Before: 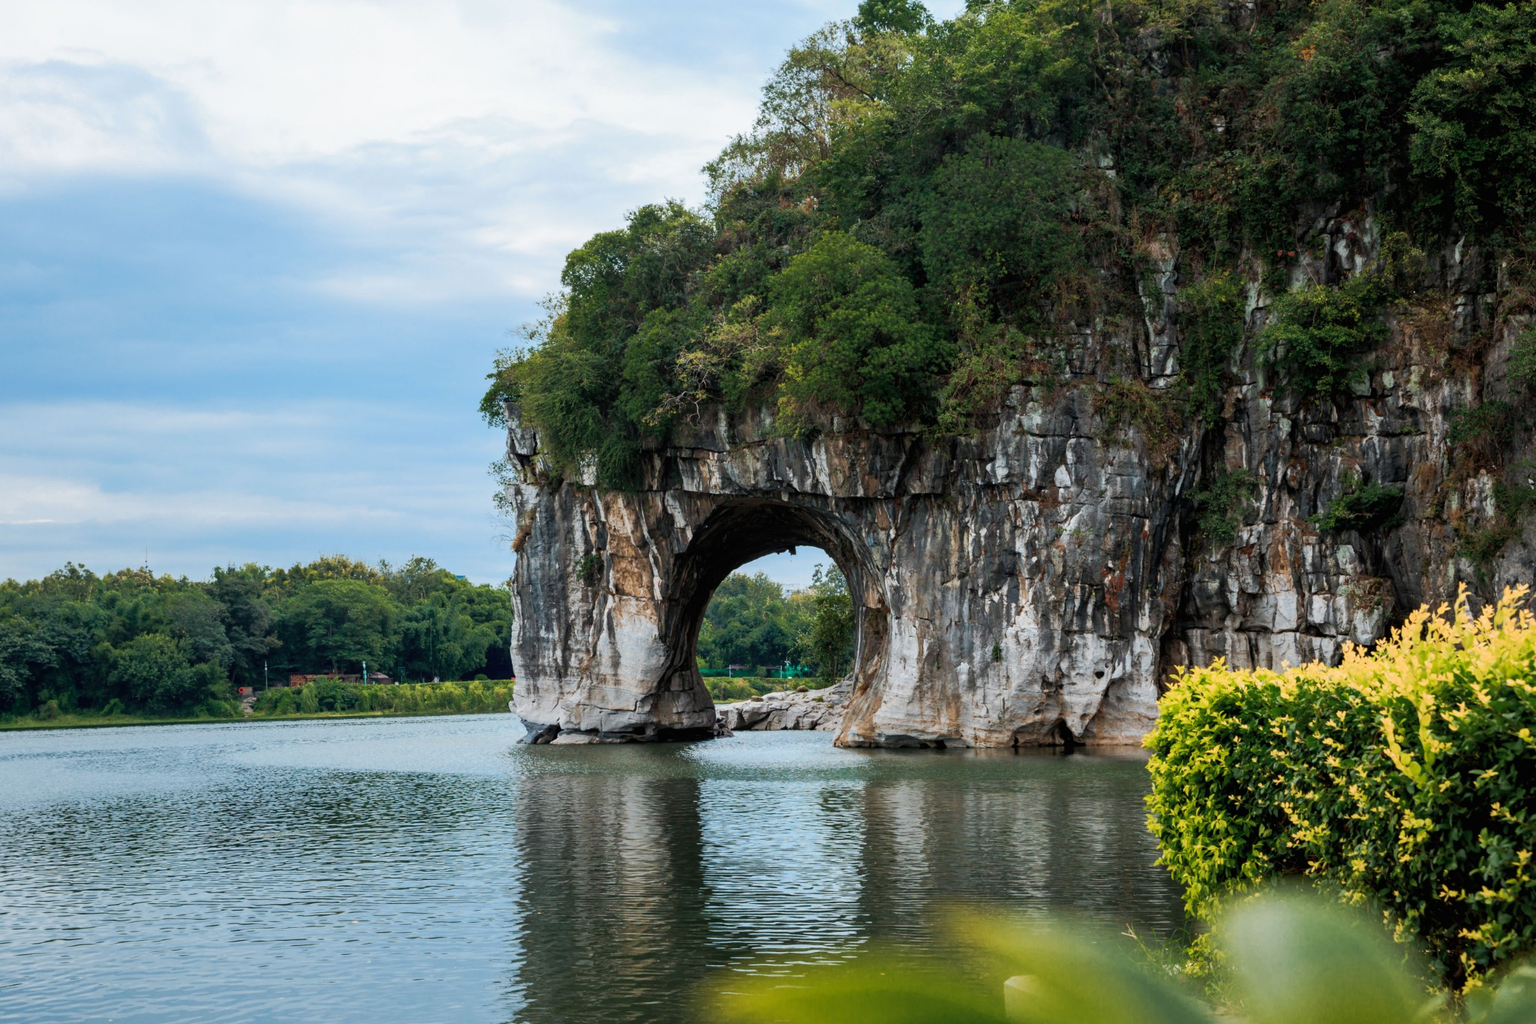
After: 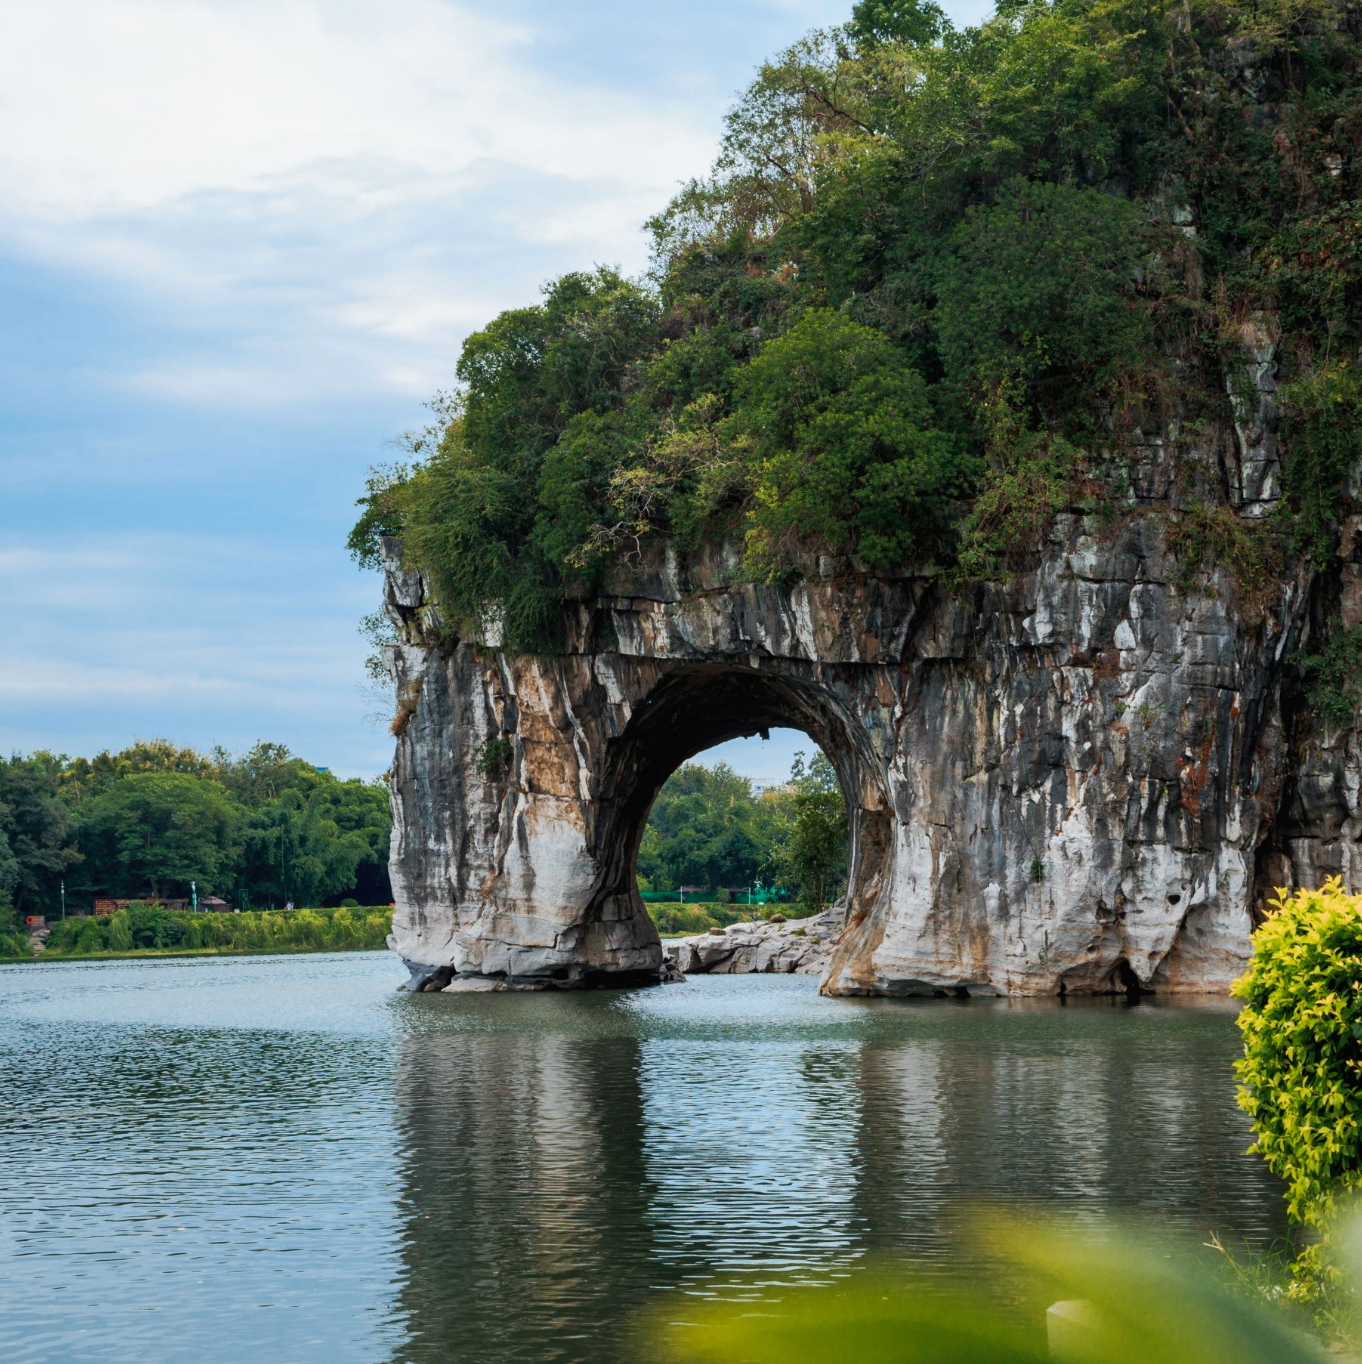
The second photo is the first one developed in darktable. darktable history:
contrast brightness saturation: contrast -0.012, brightness -0.011, saturation 0.044
crop and rotate: left 14.285%, right 19.204%
